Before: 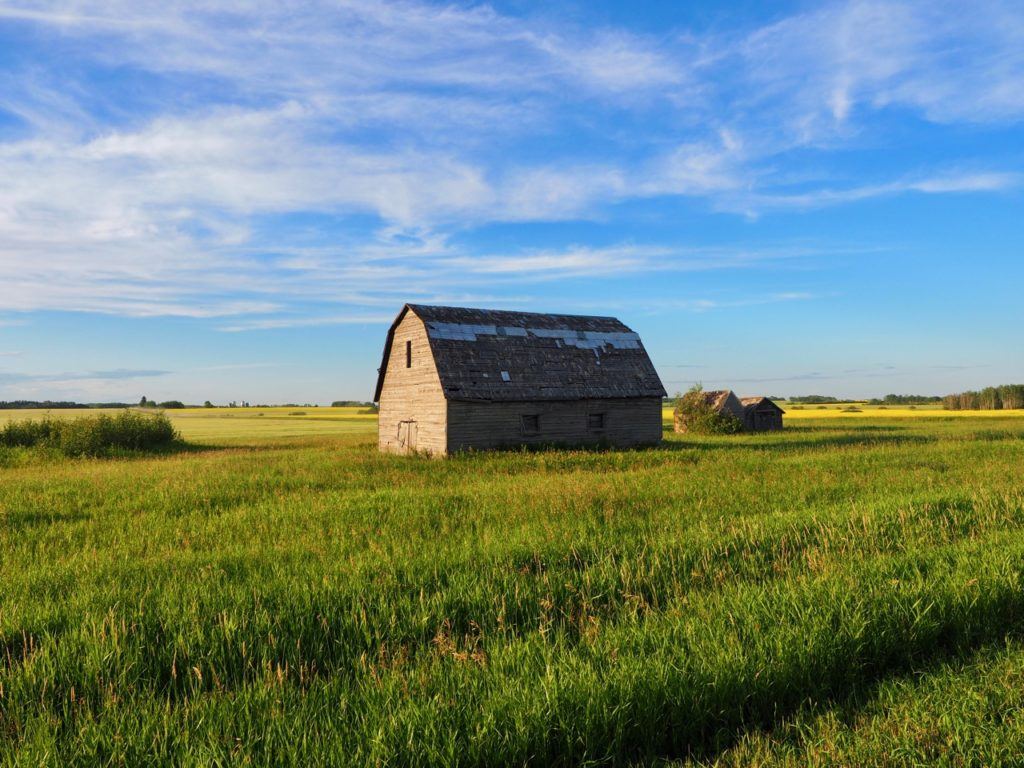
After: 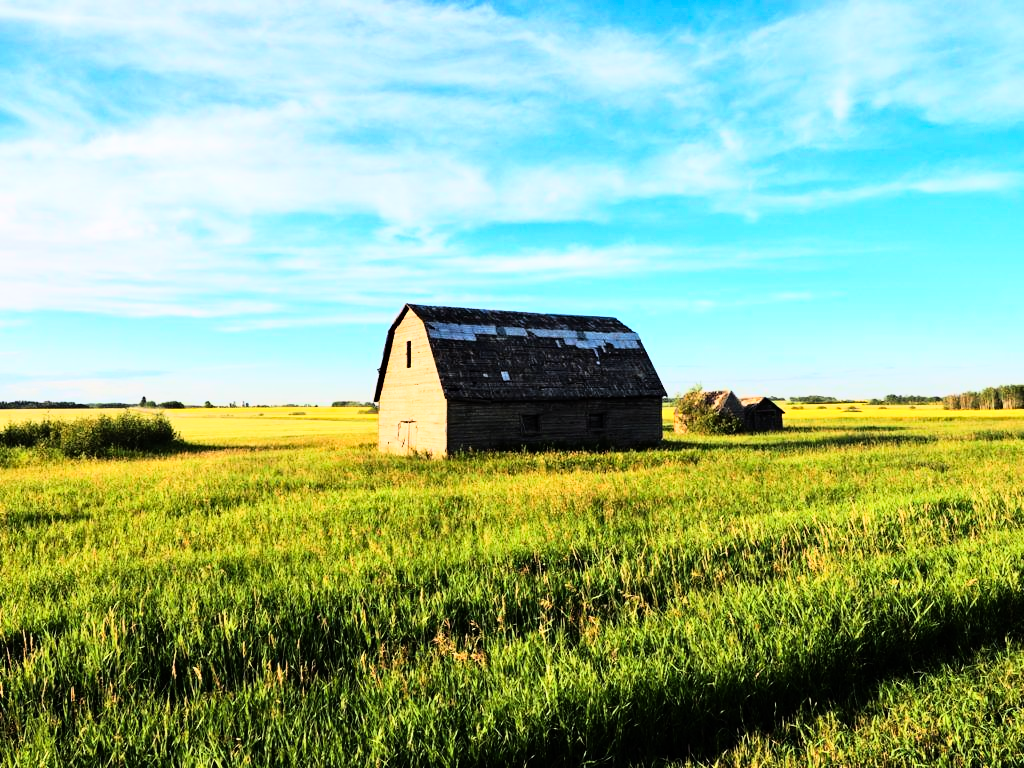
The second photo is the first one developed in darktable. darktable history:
haze removal: compatibility mode true, adaptive false
rgb curve: curves: ch0 [(0, 0) (0.21, 0.15) (0.24, 0.21) (0.5, 0.75) (0.75, 0.96) (0.89, 0.99) (1, 1)]; ch1 [(0, 0.02) (0.21, 0.13) (0.25, 0.2) (0.5, 0.67) (0.75, 0.9) (0.89, 0.97) (1, 1)]; ch2 [(0, 0.02) (0.21, 0.13) (0.25, 0.2) (0.5, 0.67) (0.75, 0.9) (0.89, 0.97) (1, 1)], compensate middle gray true
